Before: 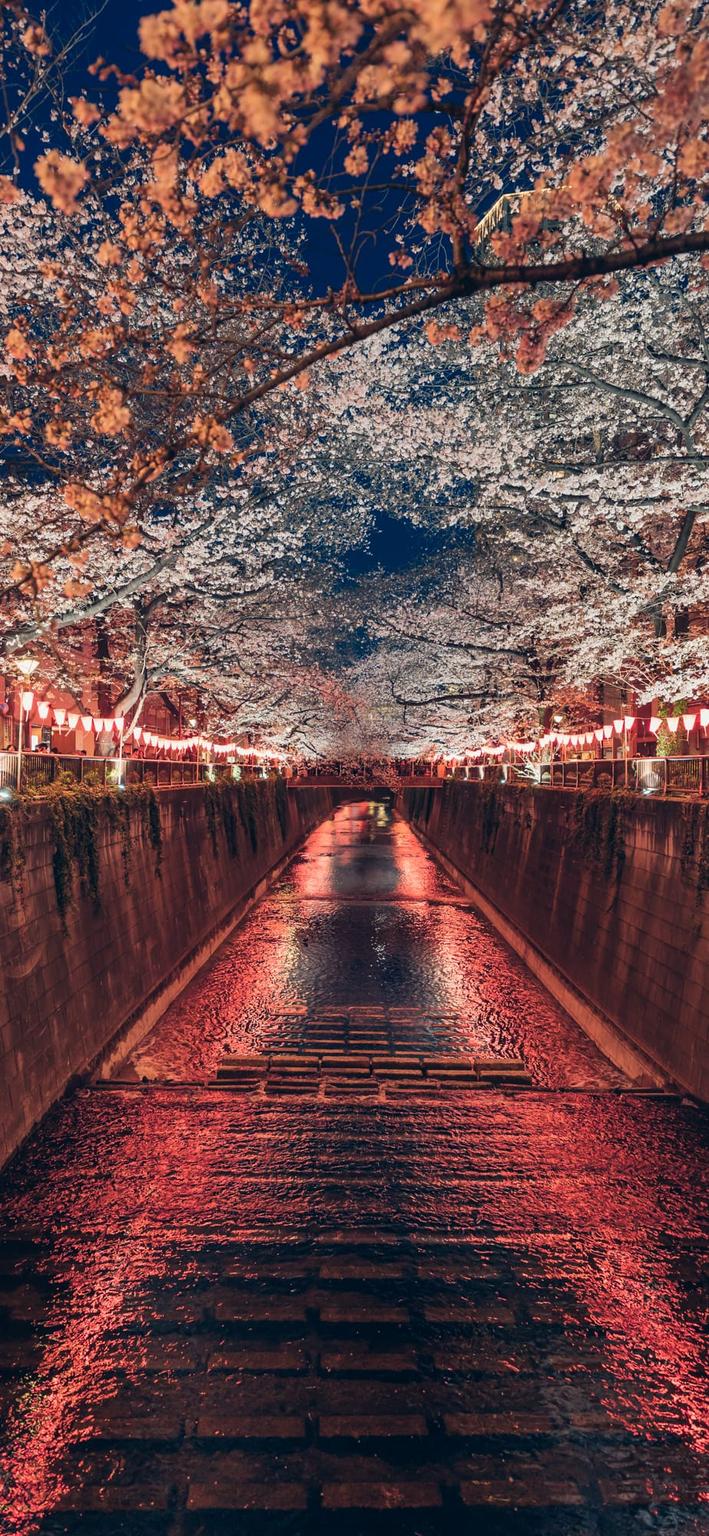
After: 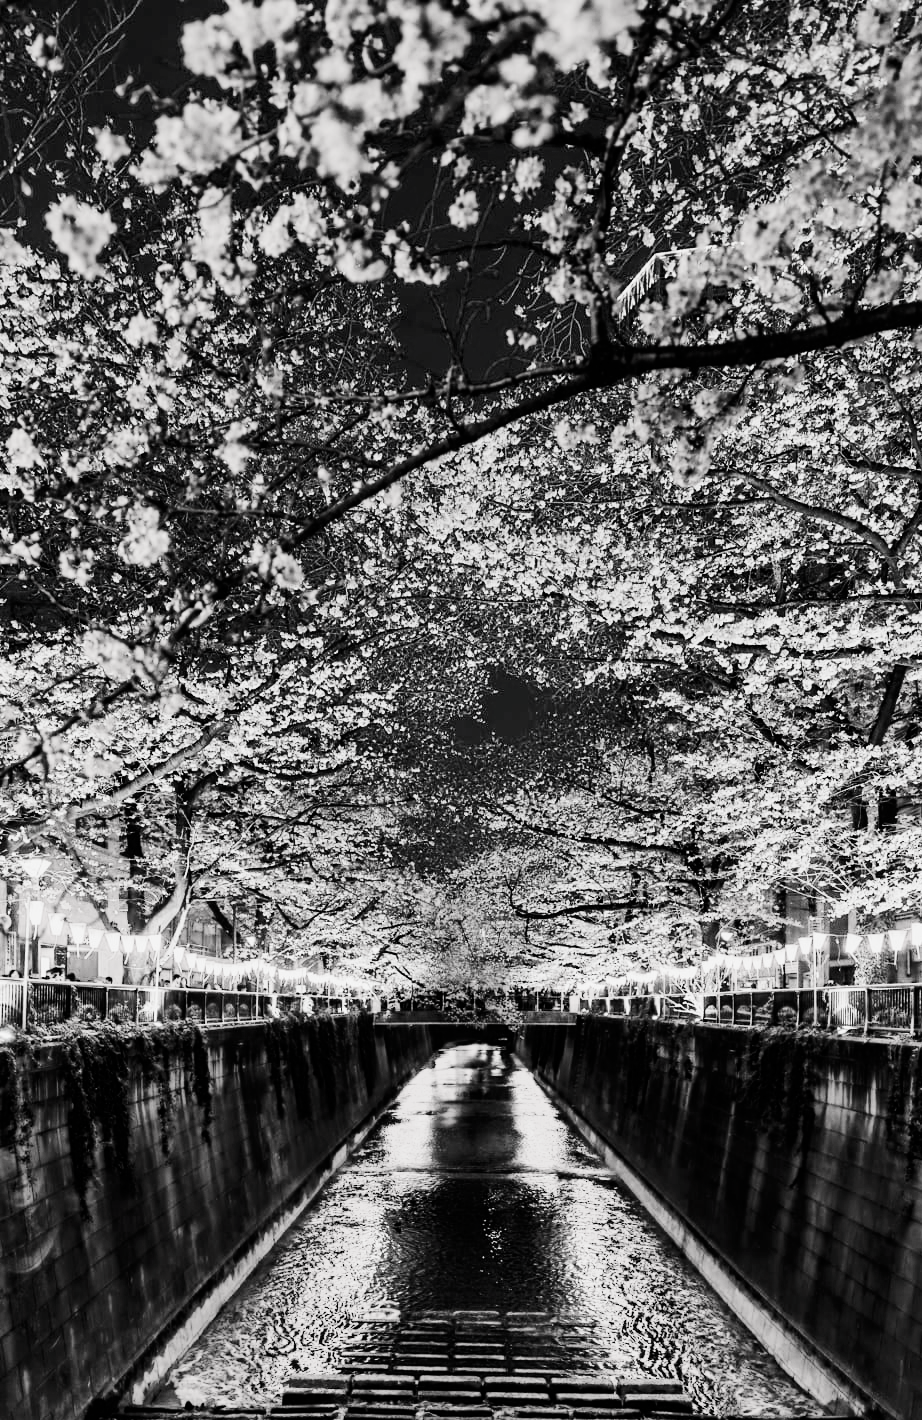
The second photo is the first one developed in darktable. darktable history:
filmic rgb: black relative exposure -5.04 EV, white relative exposure 3.53 EV, hardness 3.17, contrast 1.409, highlights saturation mix -49.11%, color science v4 (2020)
crop: bottom 28.98%
color balance rgb: perceptual saturation grading › global saturation 24.725%, perceptual saturation grading › highlights -51.019%, perceptual saturation grading › mid-tones 19.581%, perceptual saturation grading › shadows 60.84%, global vibrance 25.142%
contrast brightness saturation: contrast 0.274
